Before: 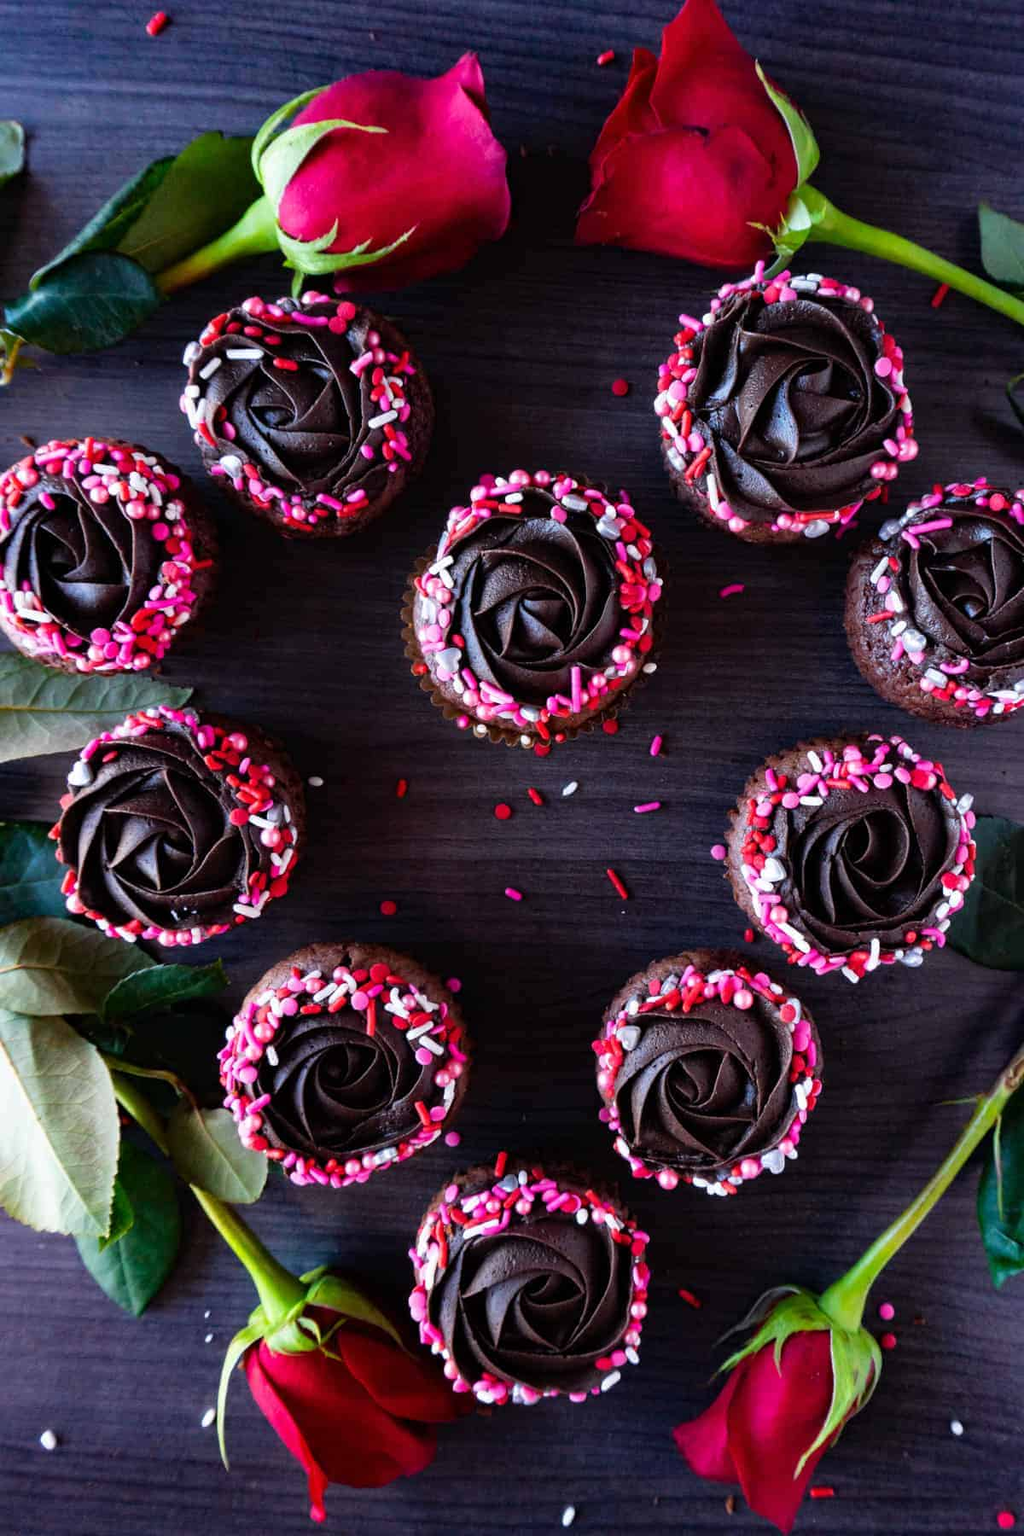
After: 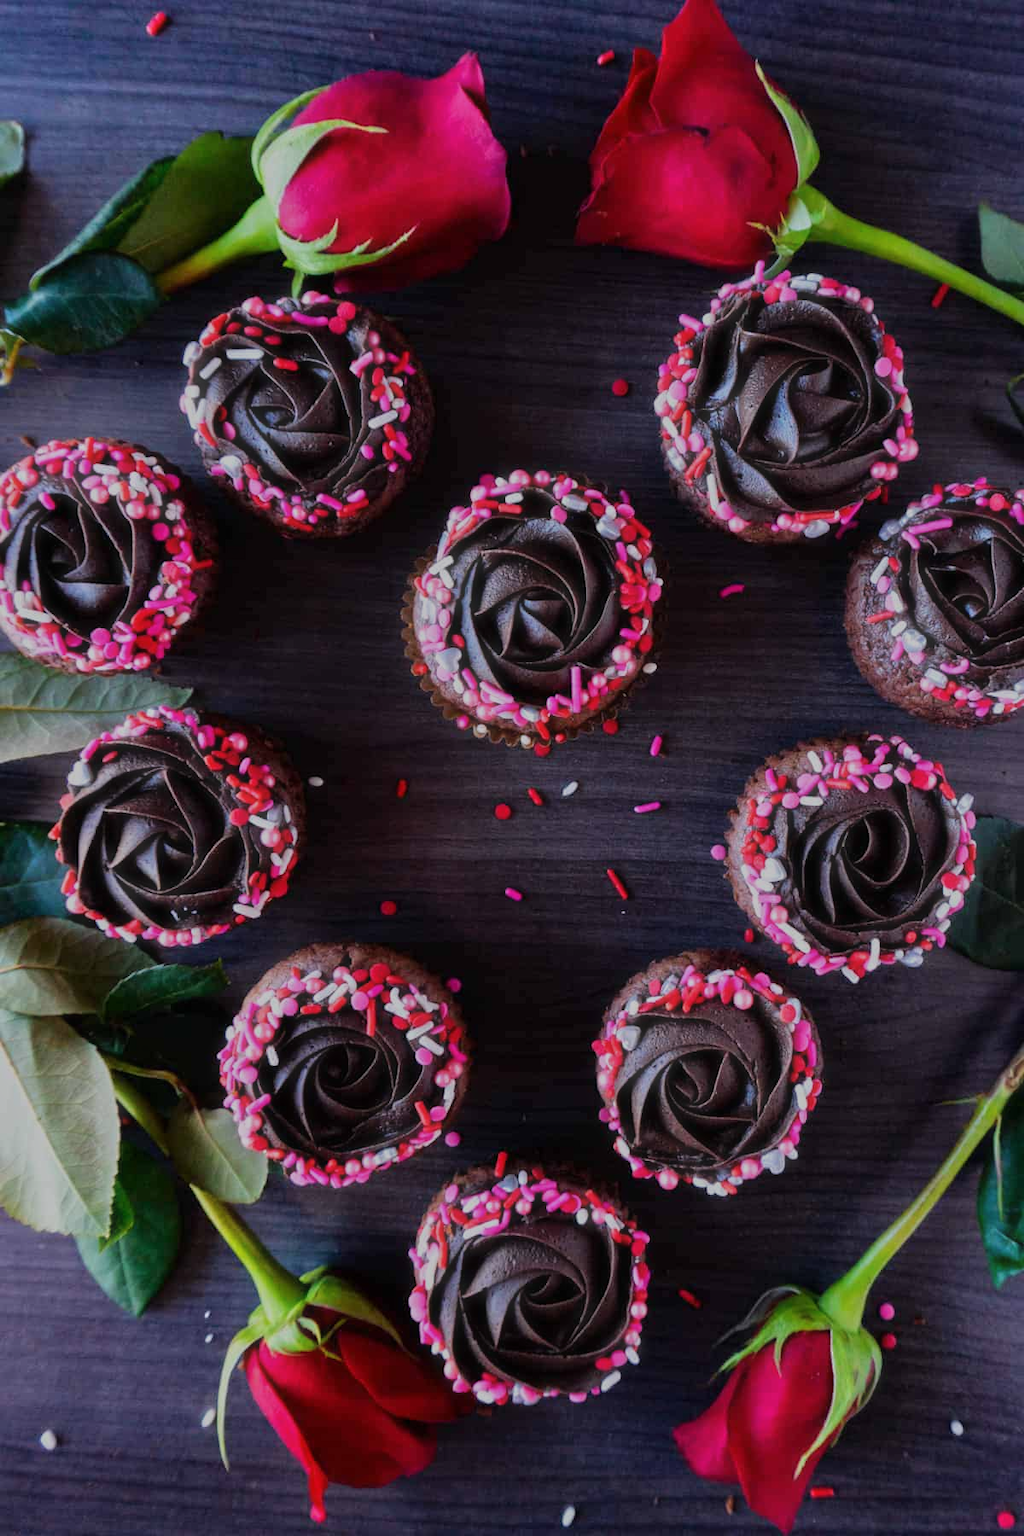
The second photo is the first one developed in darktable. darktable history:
haze removal: strength -0.1, adaptive false
tone equalizer: -8 EV -0.002 EV, -7 EV 0.005 EV, -6 EV -0.008 EV, -5 EV 0.007 EV, -4 EV -0.042 EV, -3 EV -0.233 EV, -2 EV -0.662 EV, -1 EV -0.983 EV, +0 EV -0.969 EV, smoothing diameter 2%, edges refinement/feathering 20, mask exposure compensation -1.57 EV, filter diffusion 5
